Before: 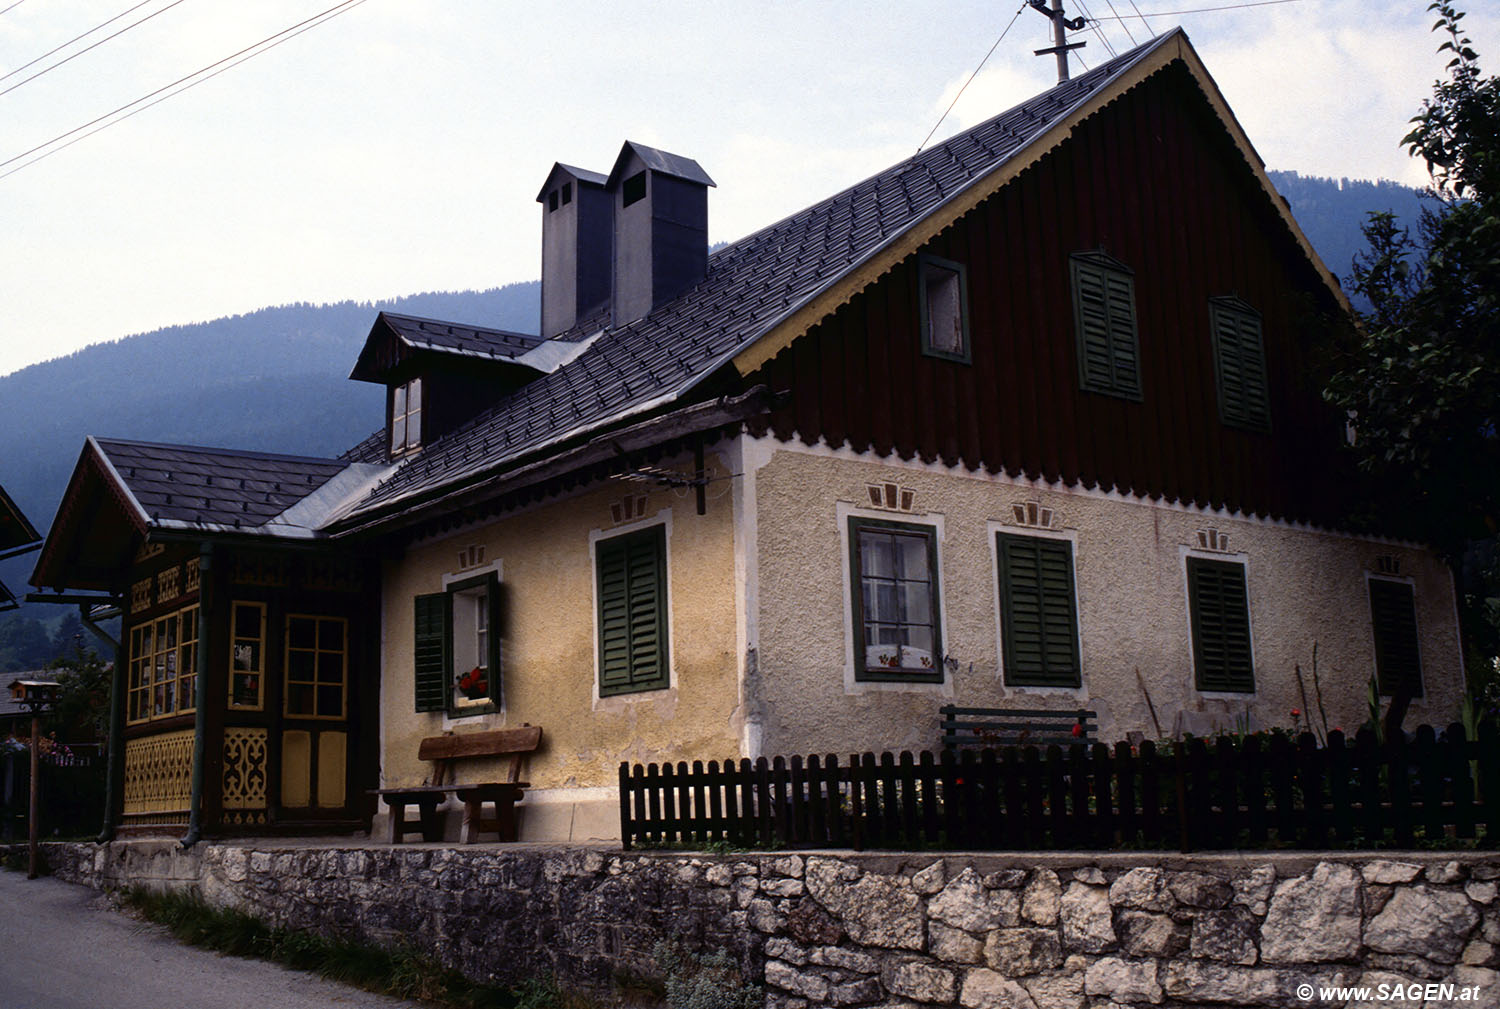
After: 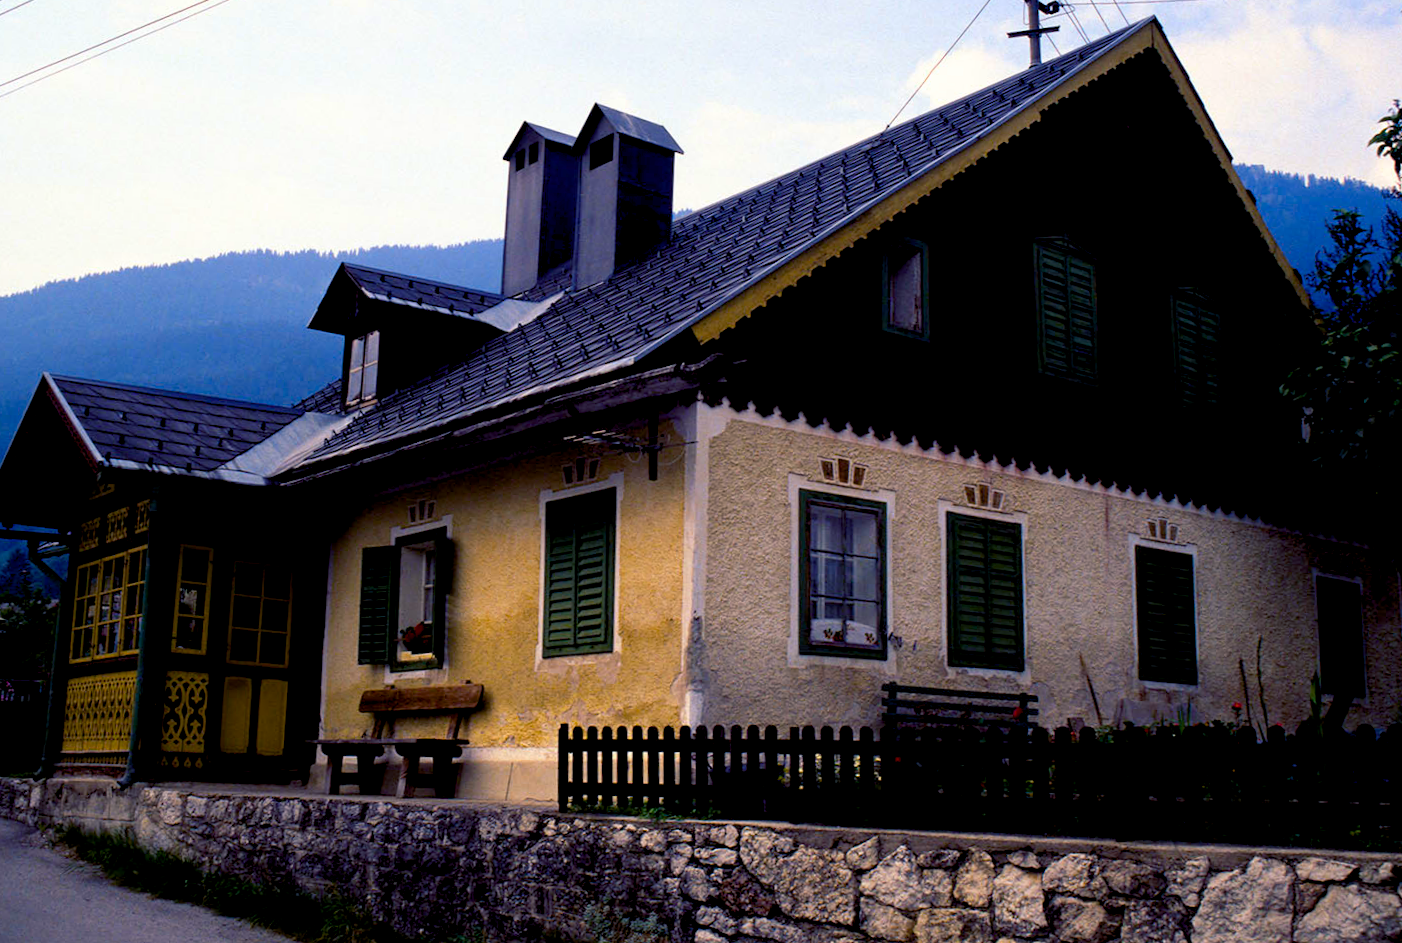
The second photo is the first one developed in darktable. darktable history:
crop and rotate: angle -2.73°
color balance rgb: shadows lift › chroma 7.303%, shadows lift › hue 244.57°, global offset › luminance -0.864%, perceptual saturation grading › global saturation 25.594%, global vibrance 44.943%
